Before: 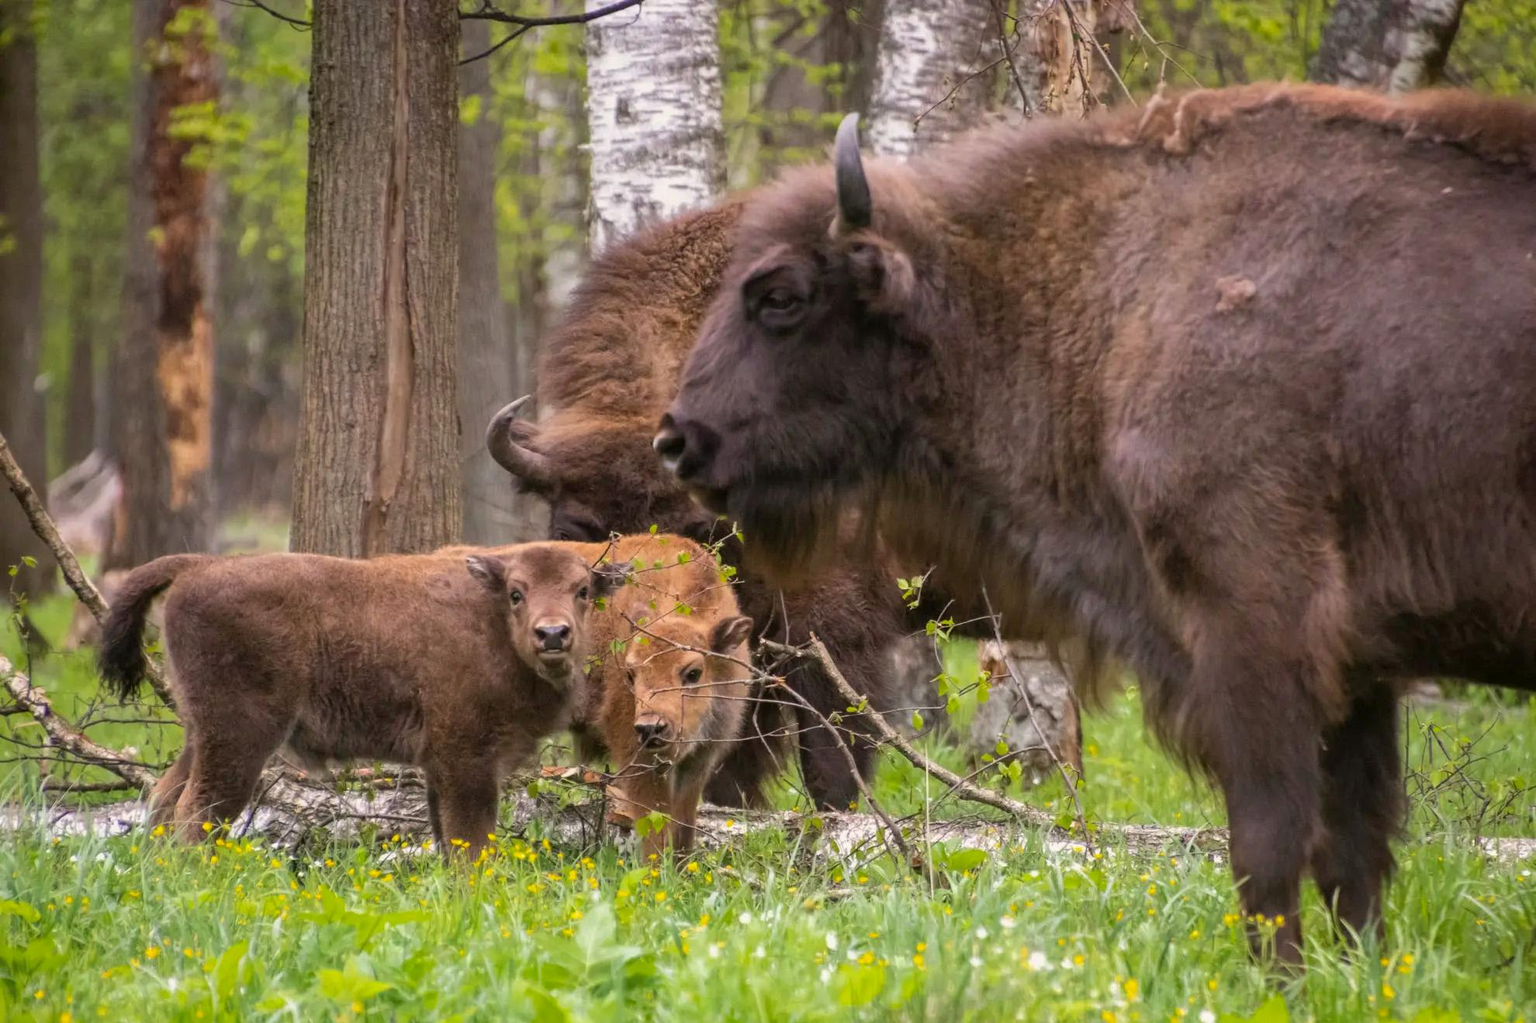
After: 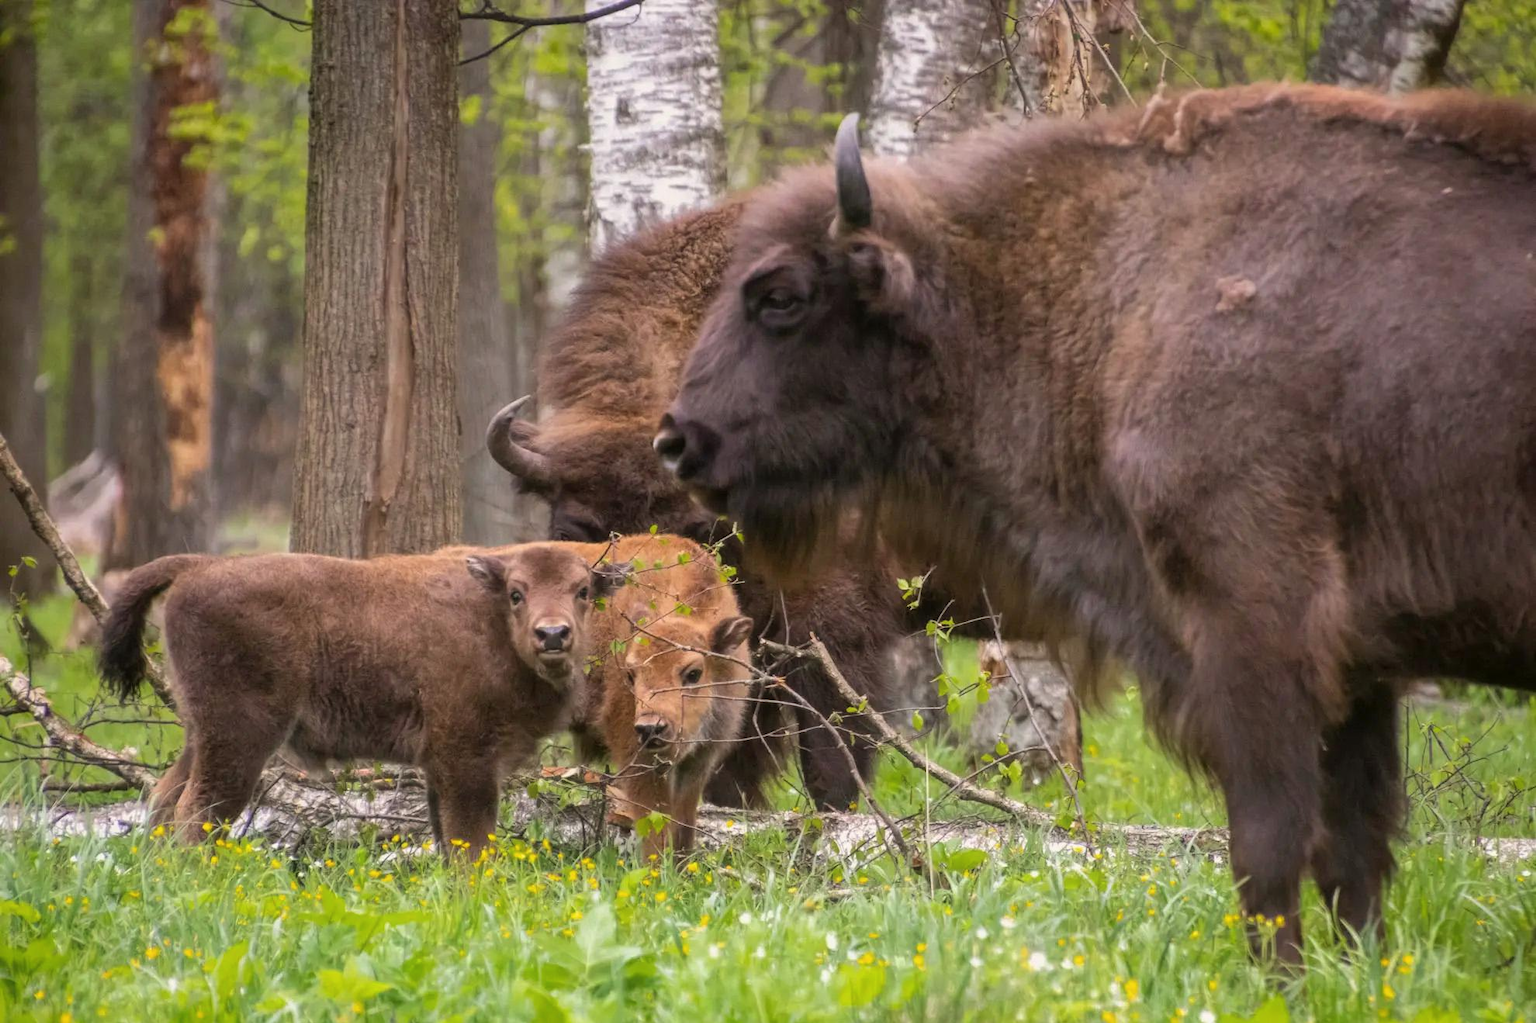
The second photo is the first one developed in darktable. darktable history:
haze removal: strength -0.05, compatibility mode true, adaptive false
